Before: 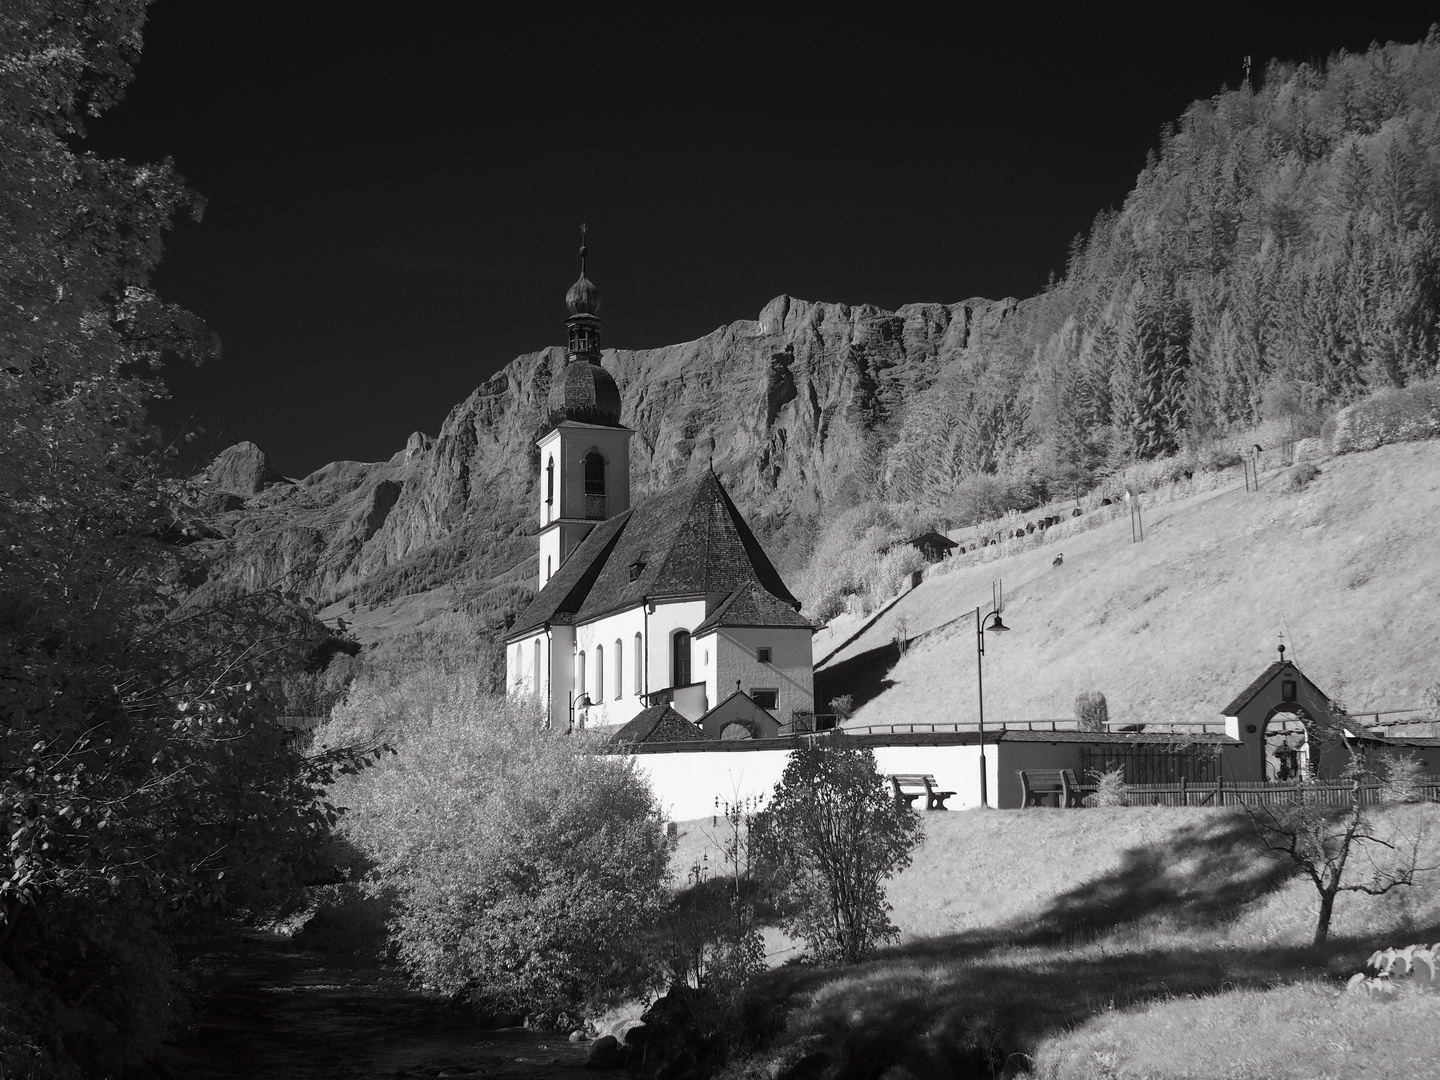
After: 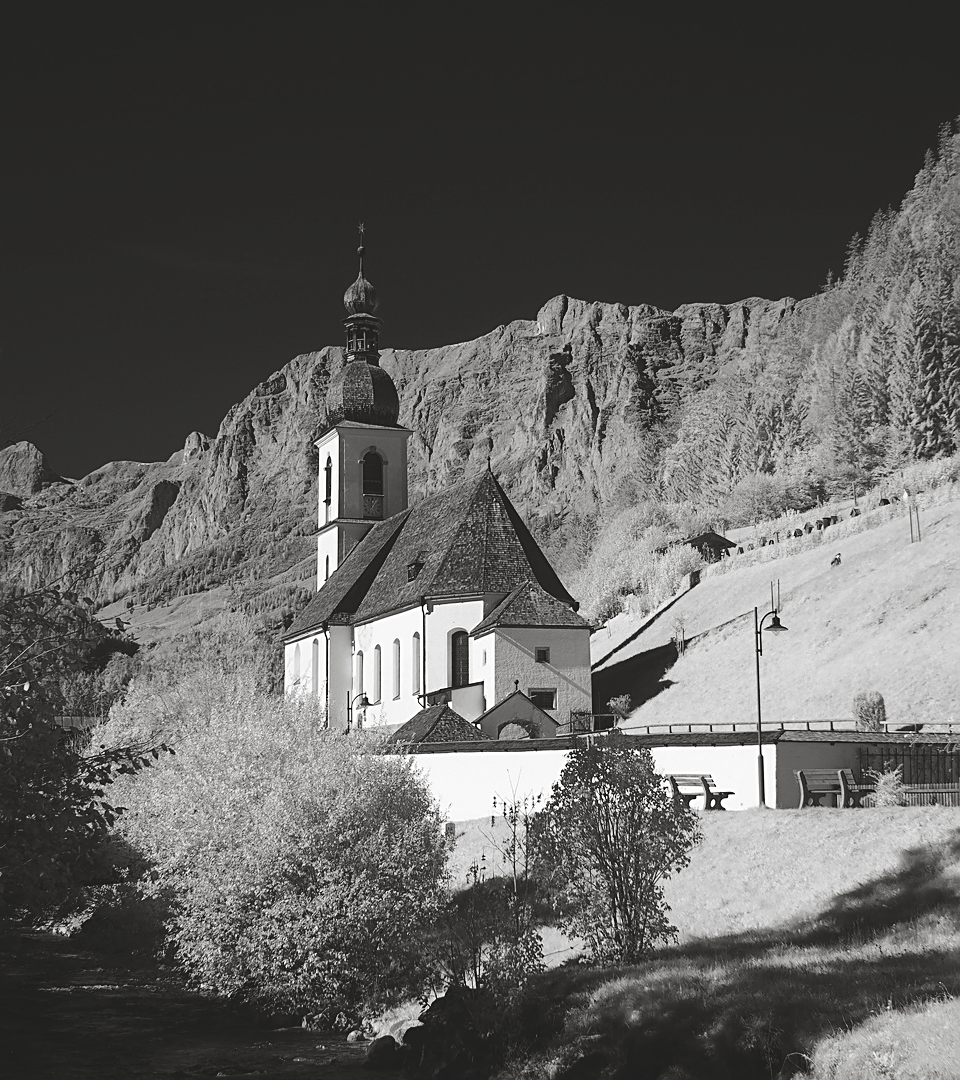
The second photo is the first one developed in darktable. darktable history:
crop and rotate: left 15.446%, right 17.836%
sharpen: on, module defaults
tone curve: curves: ch0 [(0, 0) (0.003, 0.02) (0.011, 0.023) (0.025, 0.028) (0.044, 0.045) (0.069, 0.063) (0.1, 0.09) (0.136, 0.122) (0.177, 0.166) (0.224, 0.223) (0.277, 0.297) (0.335, 0.384) (0.399, 0.461) (0.468, 0.549) (0.543, 0.632) (0.623, 0.705) (0.709, 0.772) (0.801, 0.844) (0.898, 0.91) (1, 1)], preserve colors none
exposure: black level correction -0.015, compensate highlight preservation false
